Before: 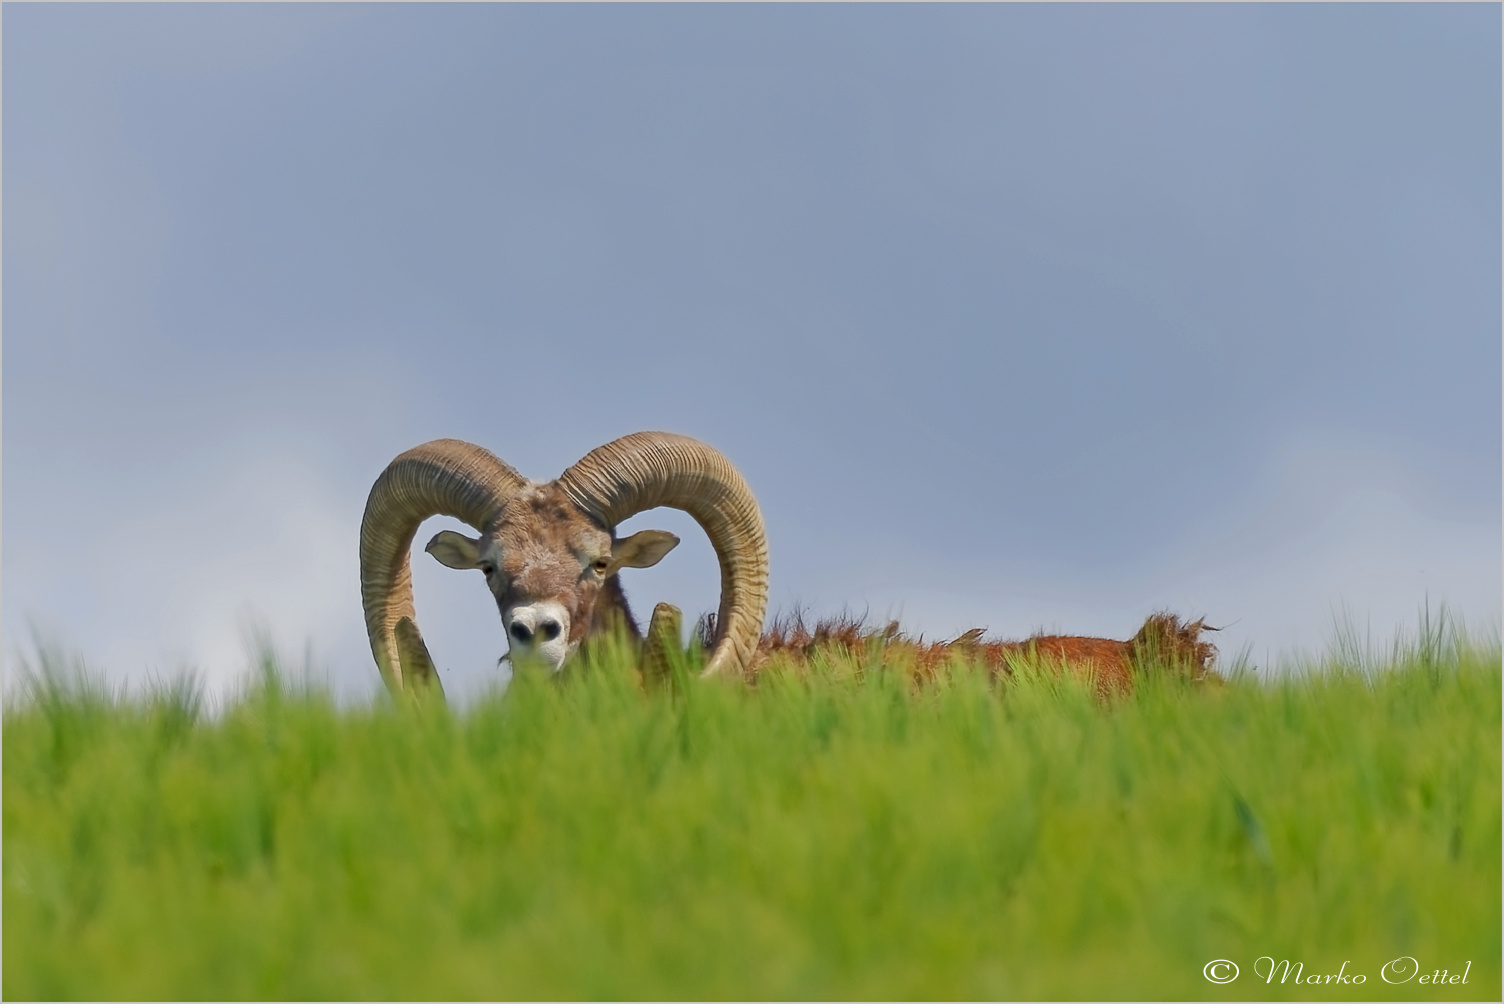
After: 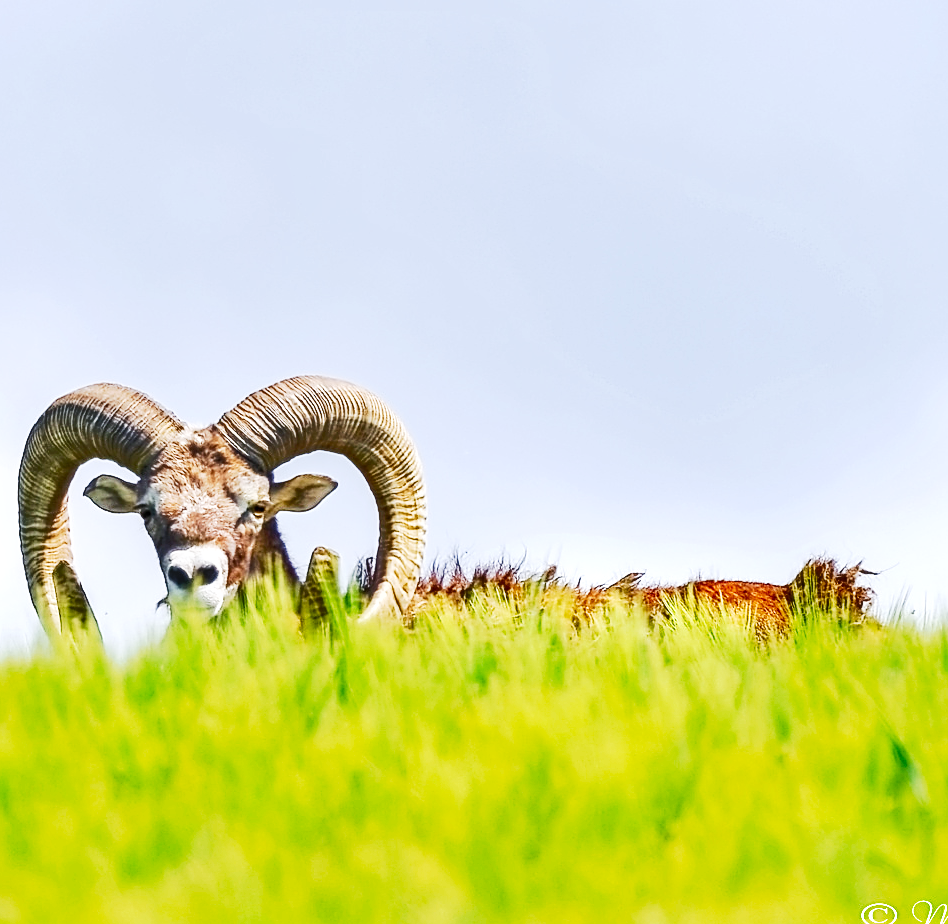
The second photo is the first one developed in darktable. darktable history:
exposure: black level correction 0, exposure 1.2 EV, compensate exposure bias true, compensate highlight preservation false
shadows and highlights: low approximation 0.01, soften with gaussian
sharpen: on, module defaults
crop and rotate: left 22.762%, top 5.64%, right 14.171%, bottom 2.299%
local contrast: on, module defaults
tone curve: curves: ch0 [(0, 0) (0.187, 0.12) (0.392, 0.438) (0.704, 0.86) (0.858, 0.938) (1, 0.981)]; ch1 [(0, 0) (0.402, 0.36) (0.476, 0.456) (0.498, 0.501) (0.518, 0.521) (0.58, 0.598) (0.619, 0.663) (0.692, 0.744) (1, 1)]; ch2 [(0, 0) (0.427, 0.417) (0.483, 0.481) (0.503, 0.503) (0.526, 0.53) (0.563, 0.585) (0.626, 0.703) (0.699, 0.753) (0.997, 0.858)], preserve colors none
color calibration: illuminant as shot in camera, x 0.358, y 0.373, temperature 4628.91 K
